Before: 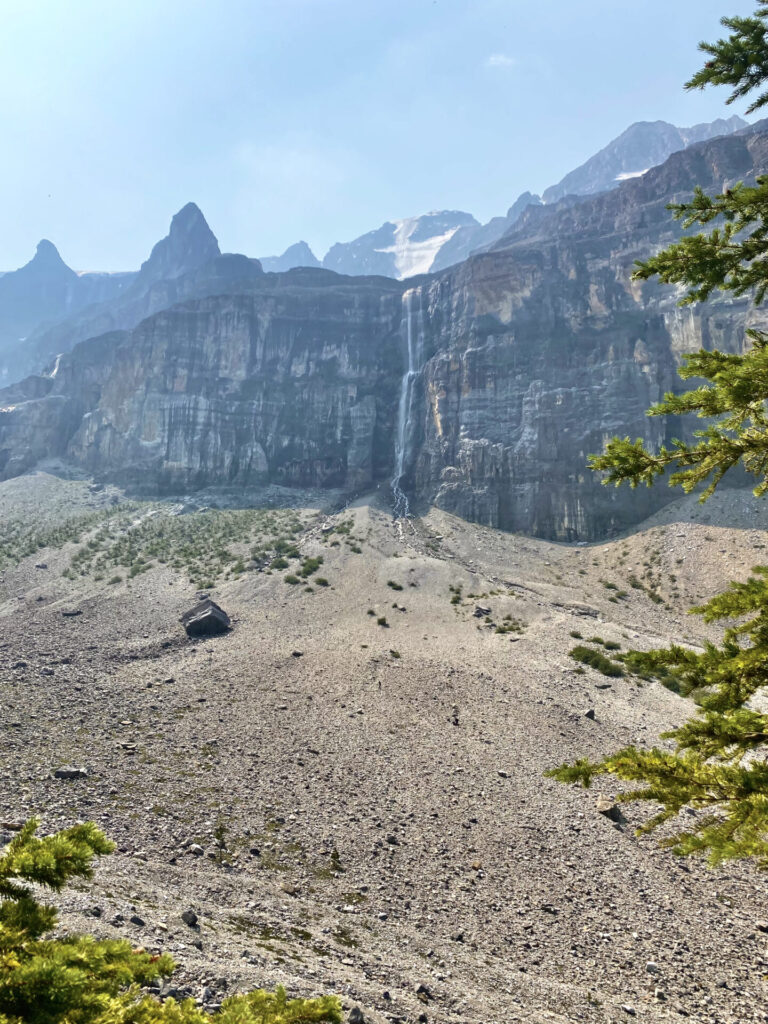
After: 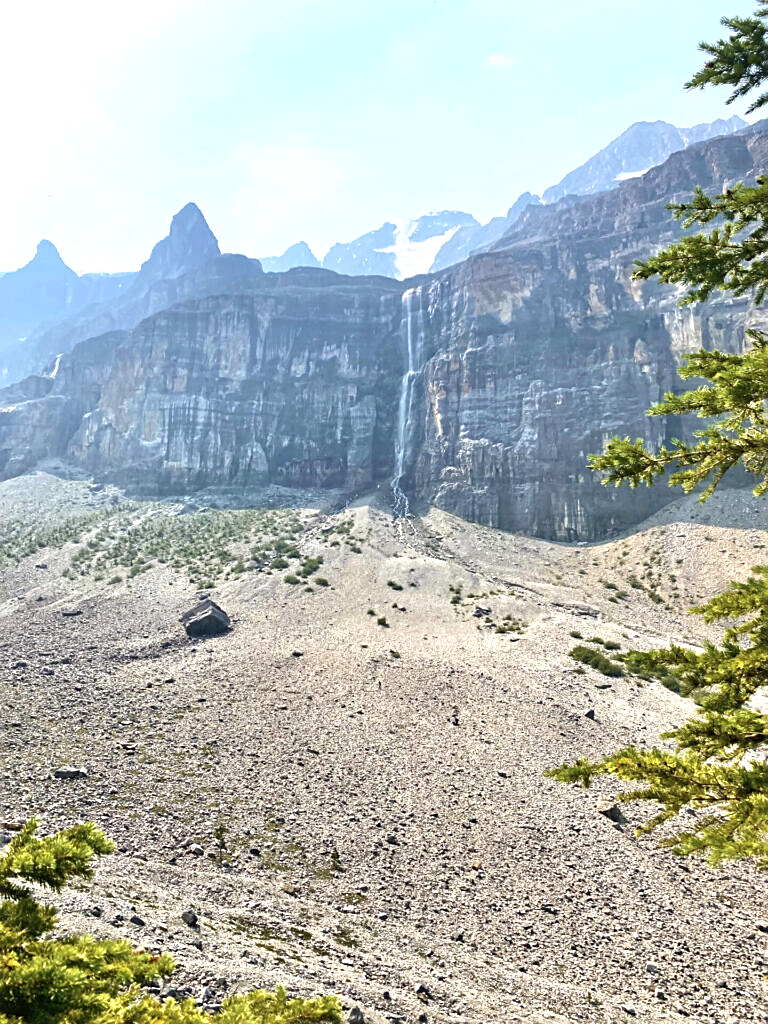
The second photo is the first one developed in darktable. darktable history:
exposure: black level correction 0, exposure 0.7 EV, compensate exposure bias true, compensate highlight preservation false
sharpen: on, module defaults
